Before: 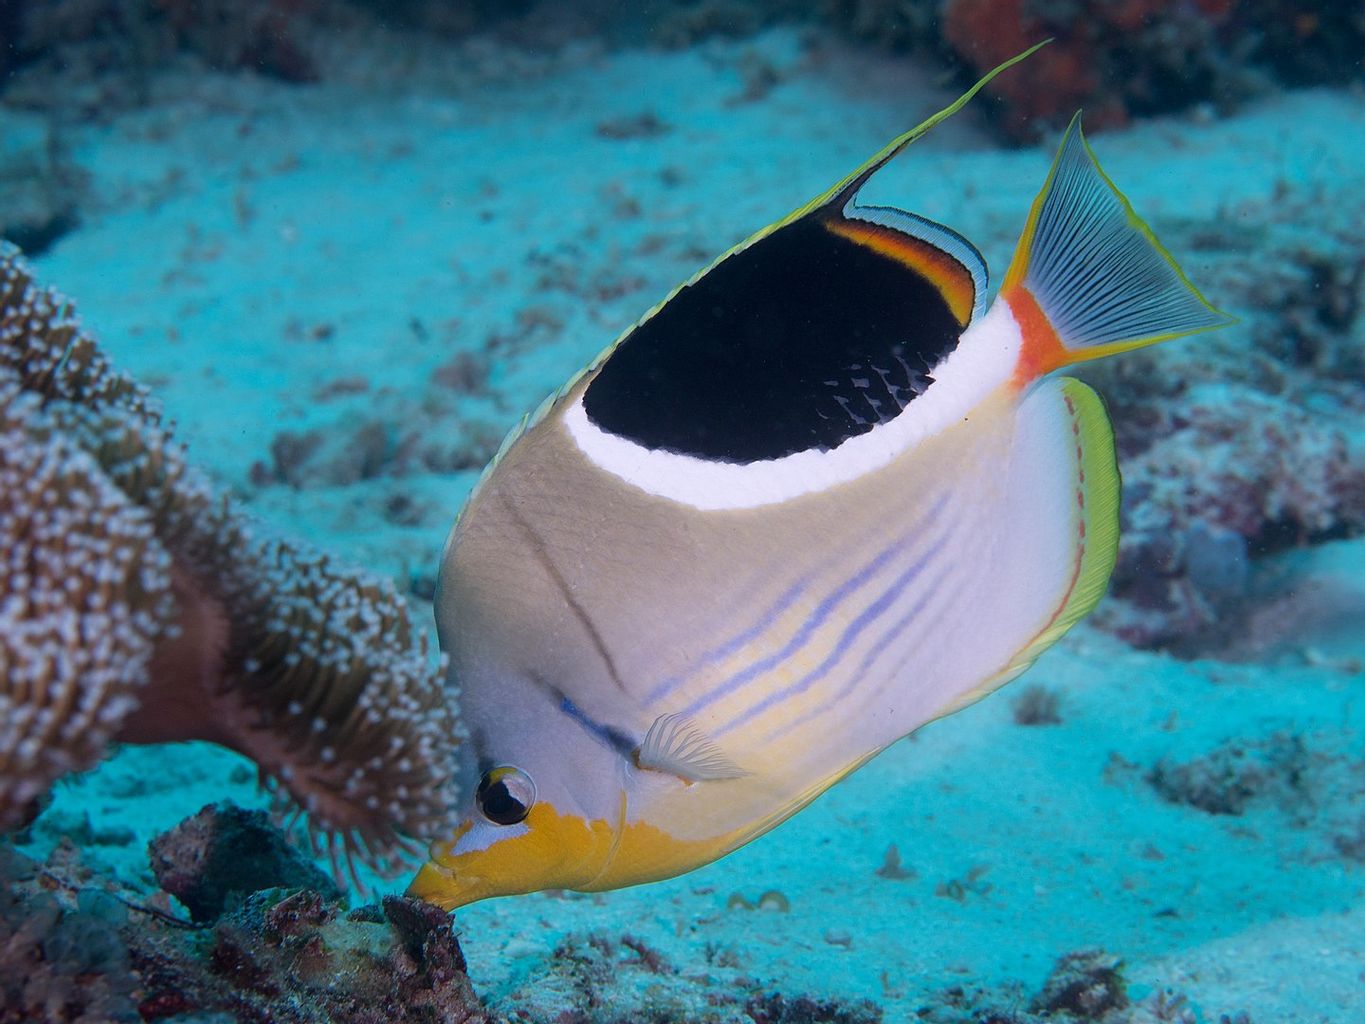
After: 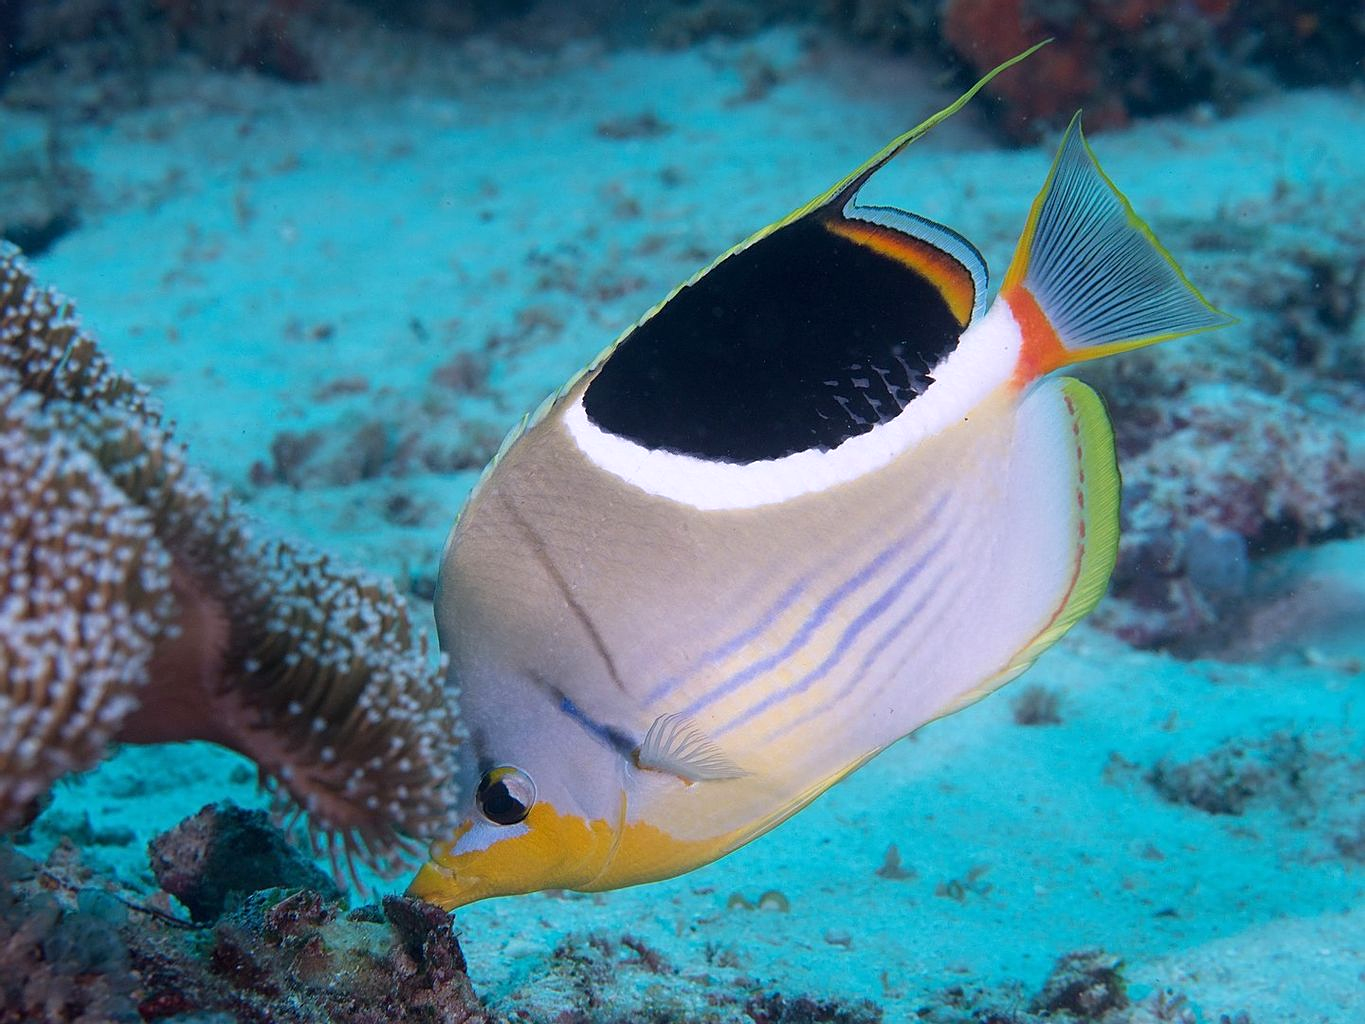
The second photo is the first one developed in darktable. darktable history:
exposure: exposure 0.207 EV, compensate highlight preservation false
sharpen: amount 0.2
